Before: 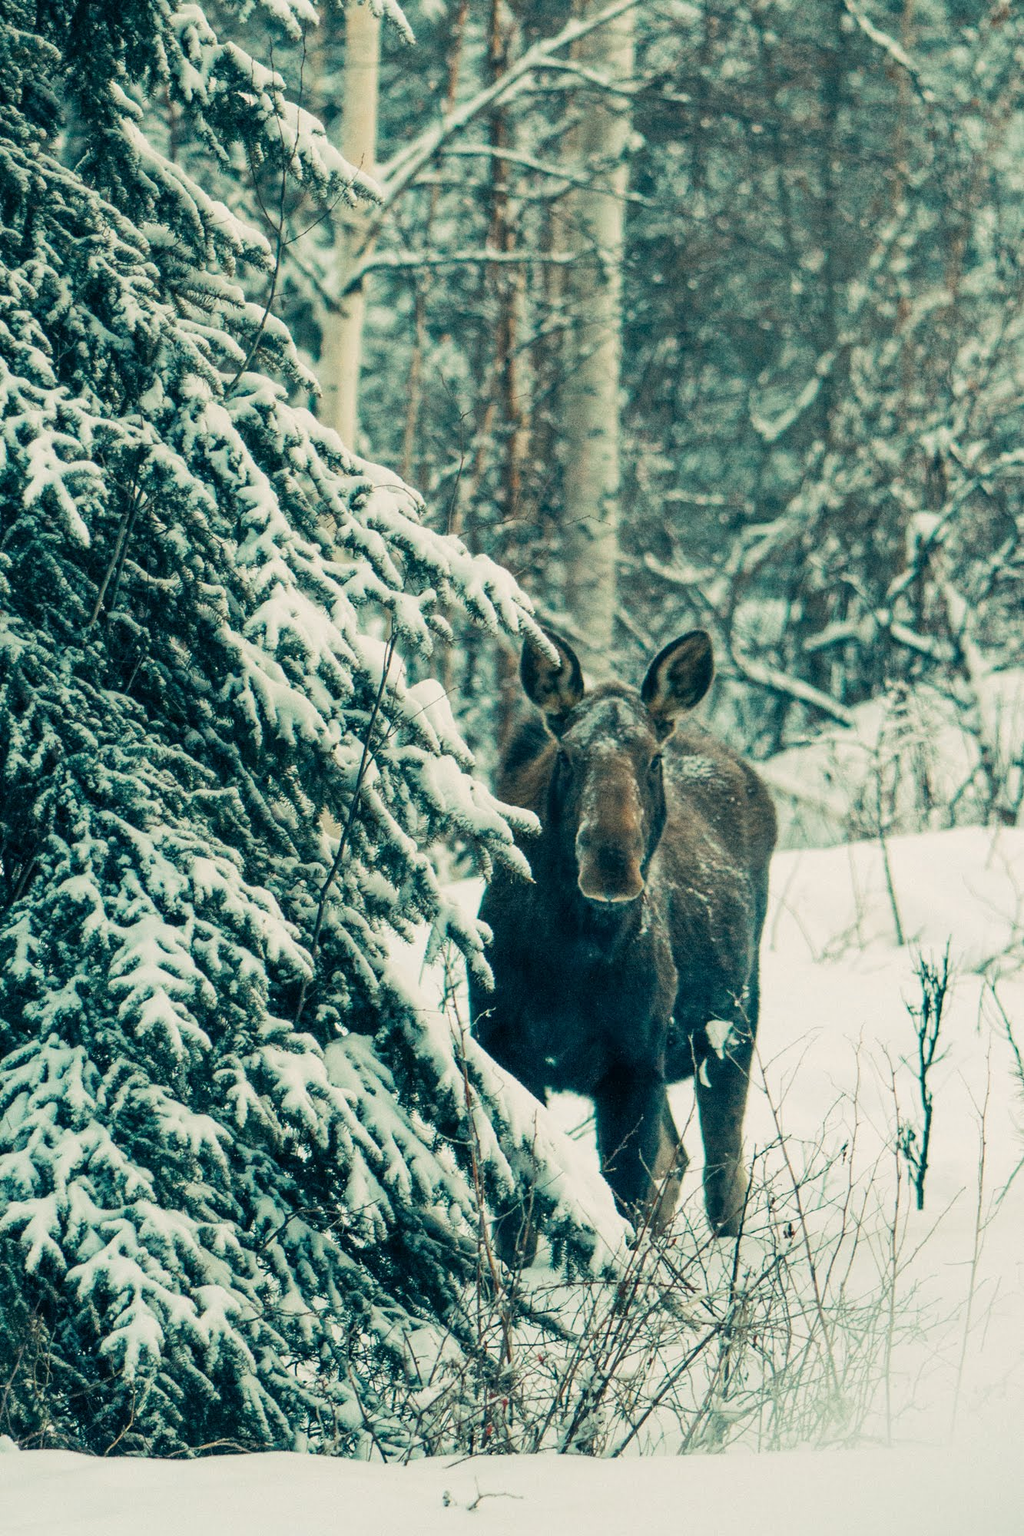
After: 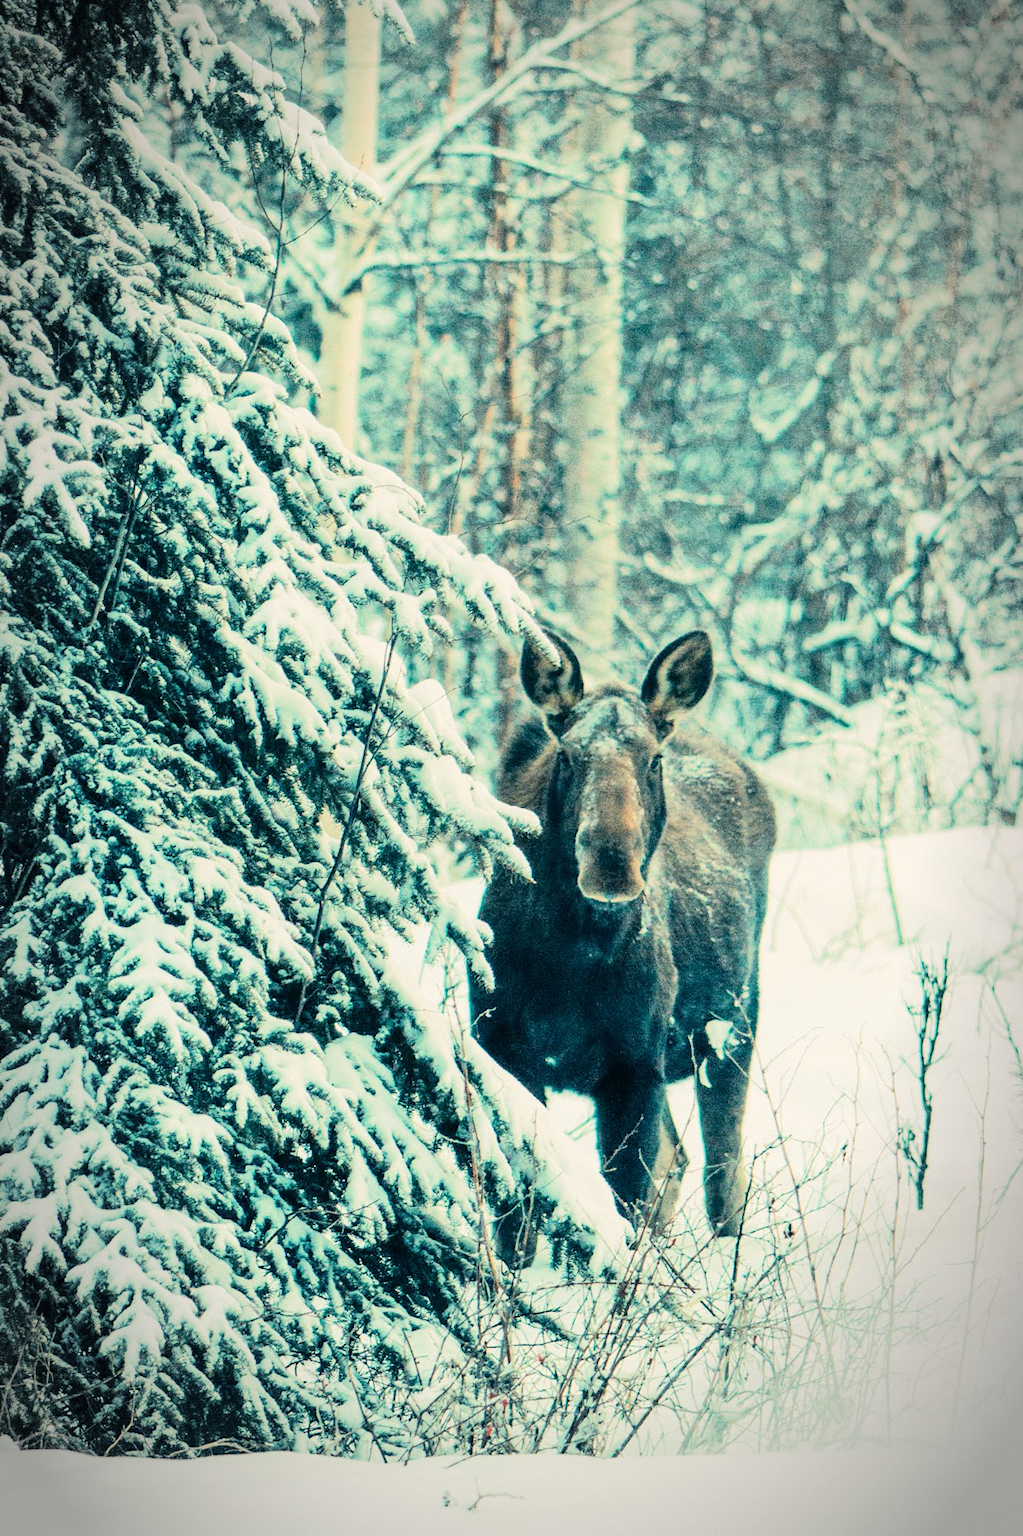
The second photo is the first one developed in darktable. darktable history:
vignetting: brightness -0.575, automatic ratio true
tone equalizer: -7 EV 0.161 EV, -6 EV 0.632 EV, -5 EV 1.18 EV, -4 EV 1.34 EV, -3 EV 1.18 EV, -2 EV 0.6 EV, -1 EV 0.153 EV, edges refinement/feathering 500, mask exposure compensation -1.57 EV, preserve details no
